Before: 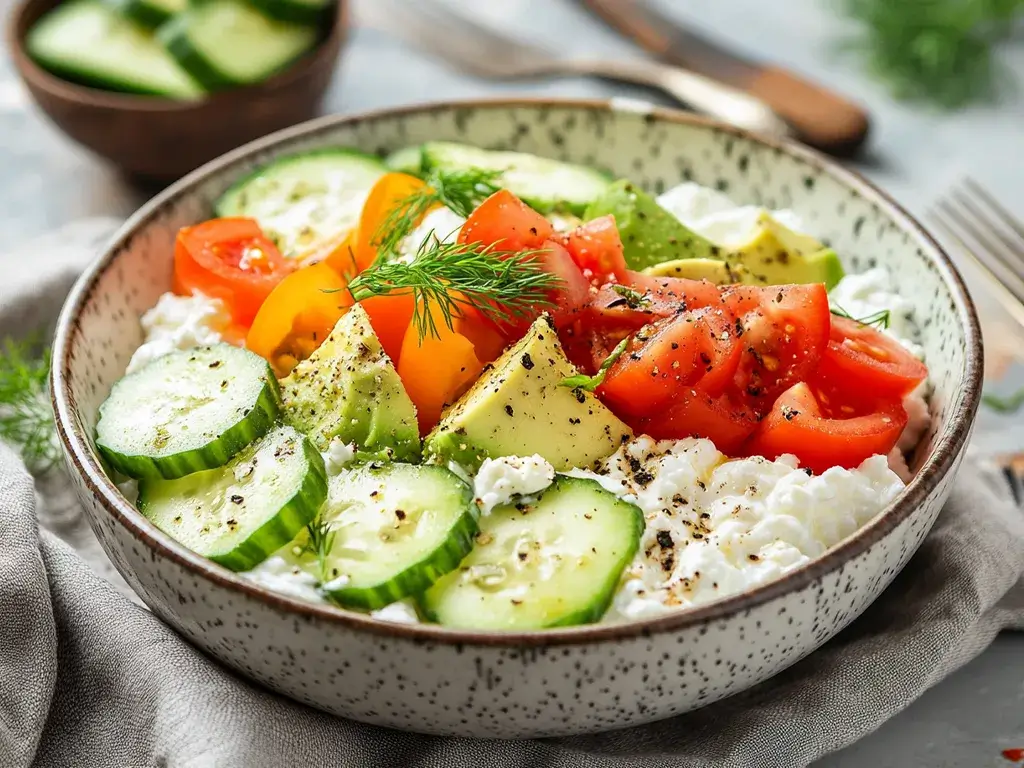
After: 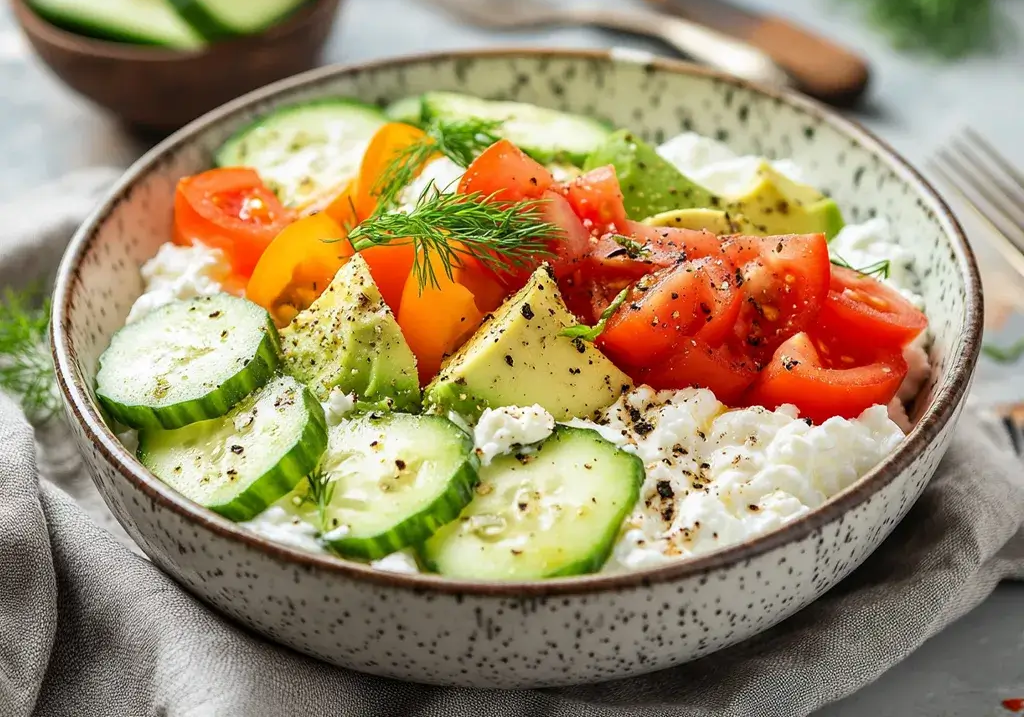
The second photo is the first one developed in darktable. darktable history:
crop and rotate: top 6.561%
